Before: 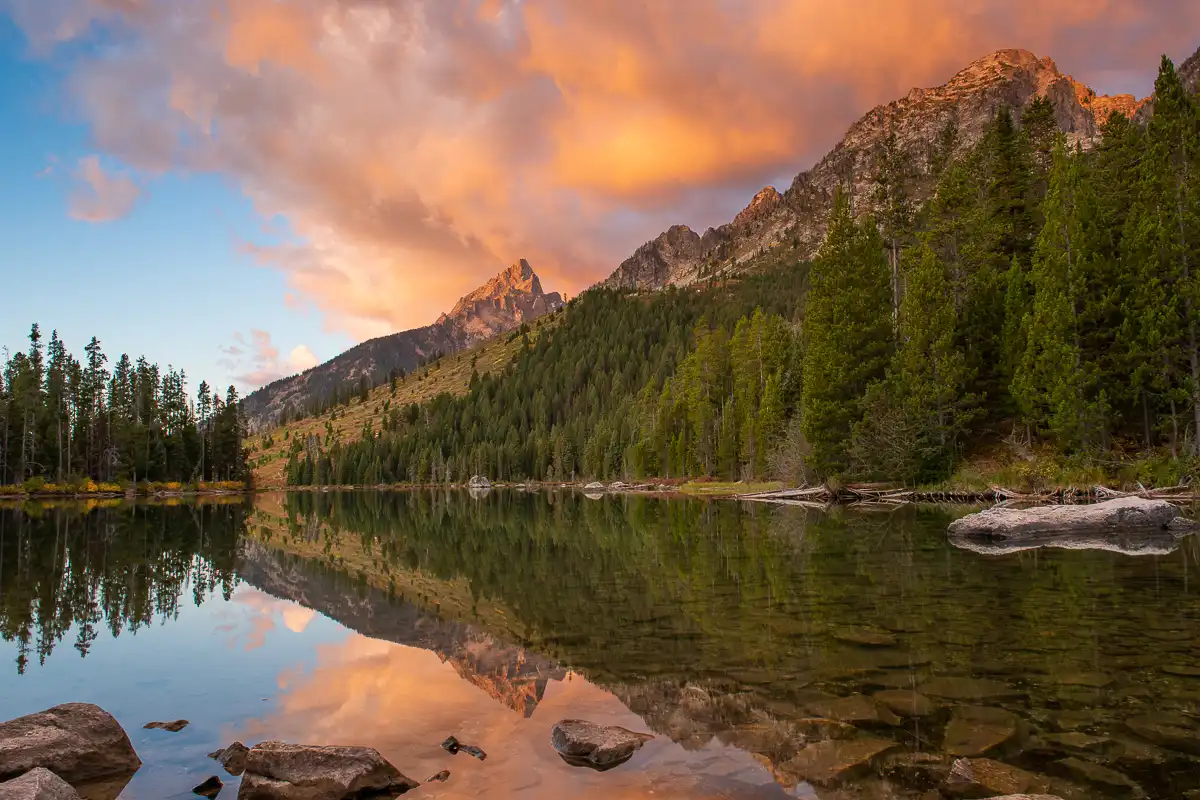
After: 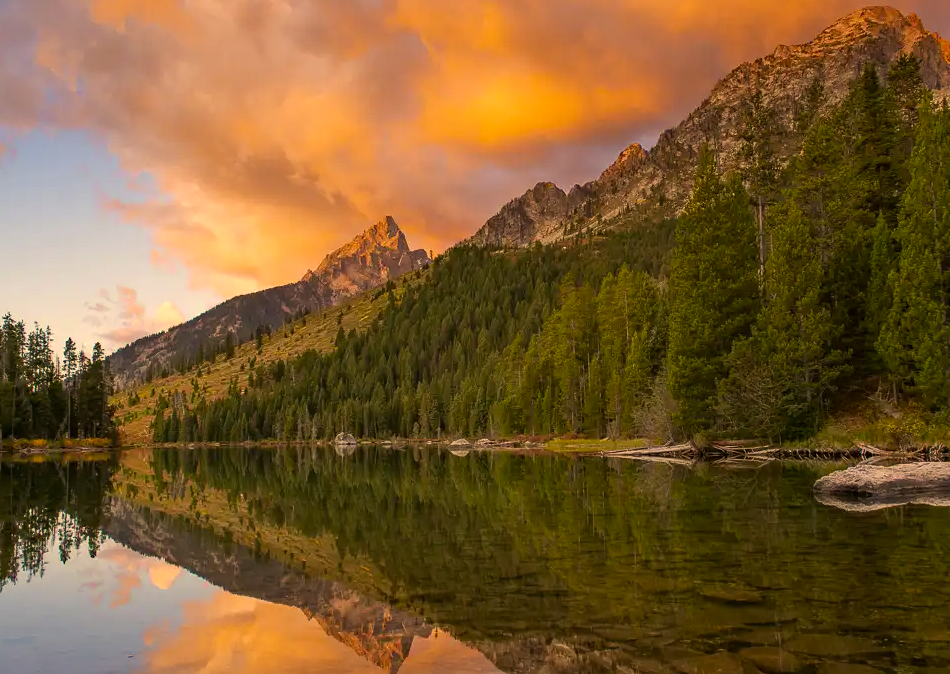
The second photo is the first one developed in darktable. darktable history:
crop: left 11.225%, top 5.381%, right 9.565%, bottom 10.314%
base curve: curves: ch0 [(0, 0) (0.297, 0.298) (1, 1)], preserve colors none
exposure: exposure 0 EV, compensate highlight preservation false
color correction: highlights a* 15, highlights b* 31.55
haze removal: compatibility mode true, adaptive false
white balance: red 0.925, blue 1.046
